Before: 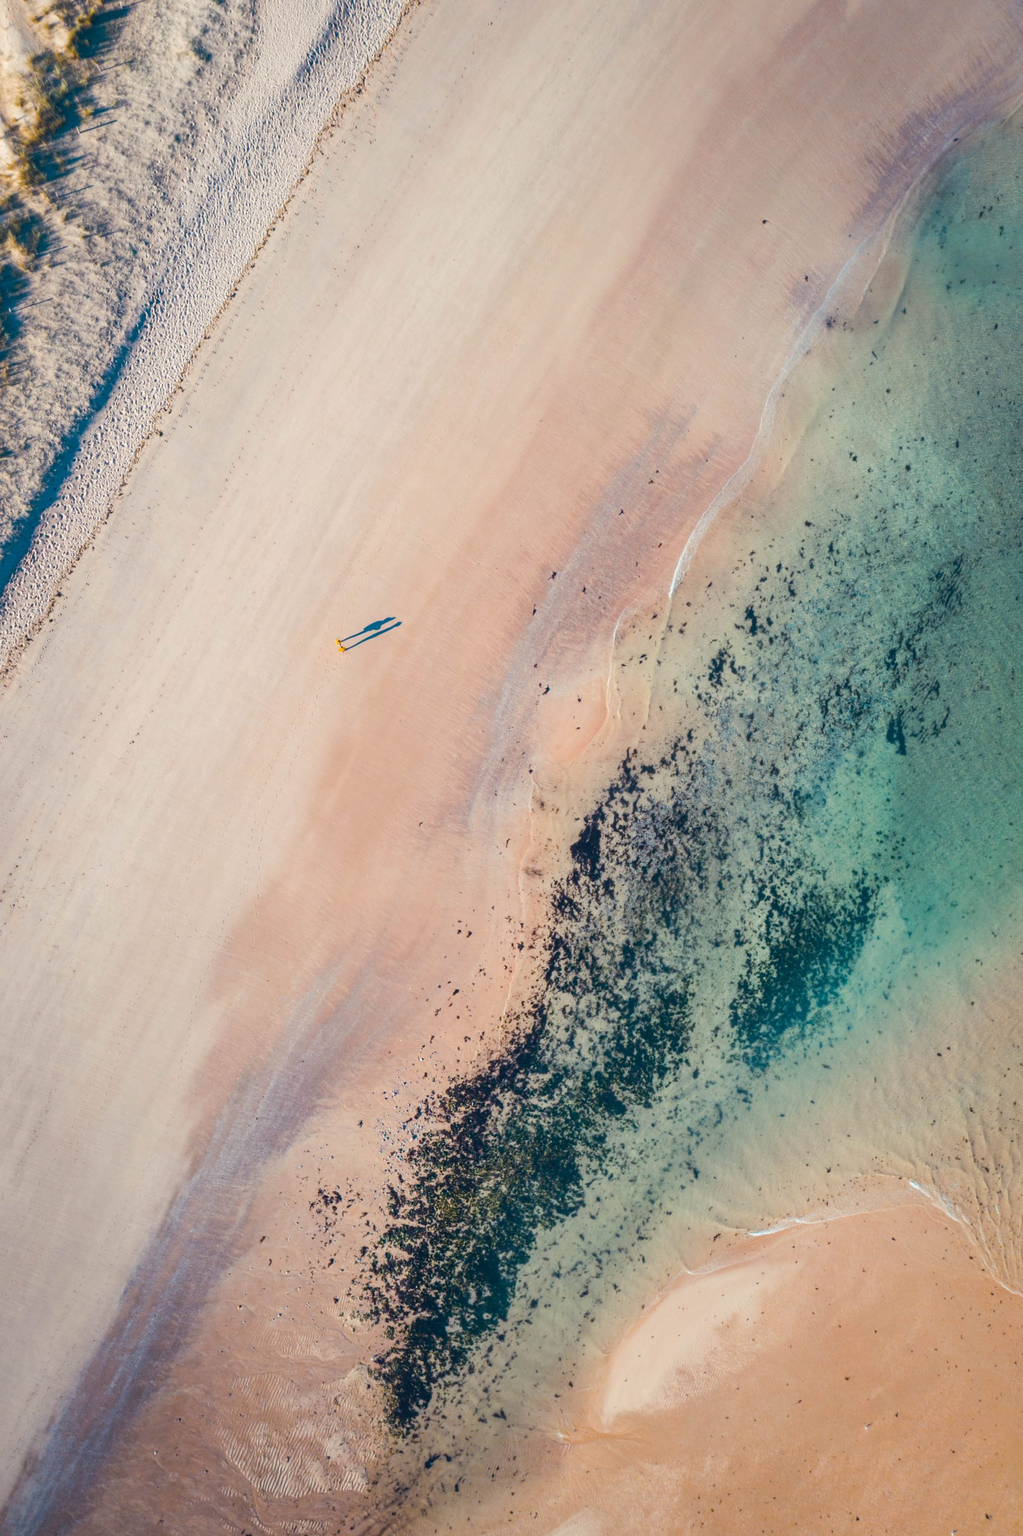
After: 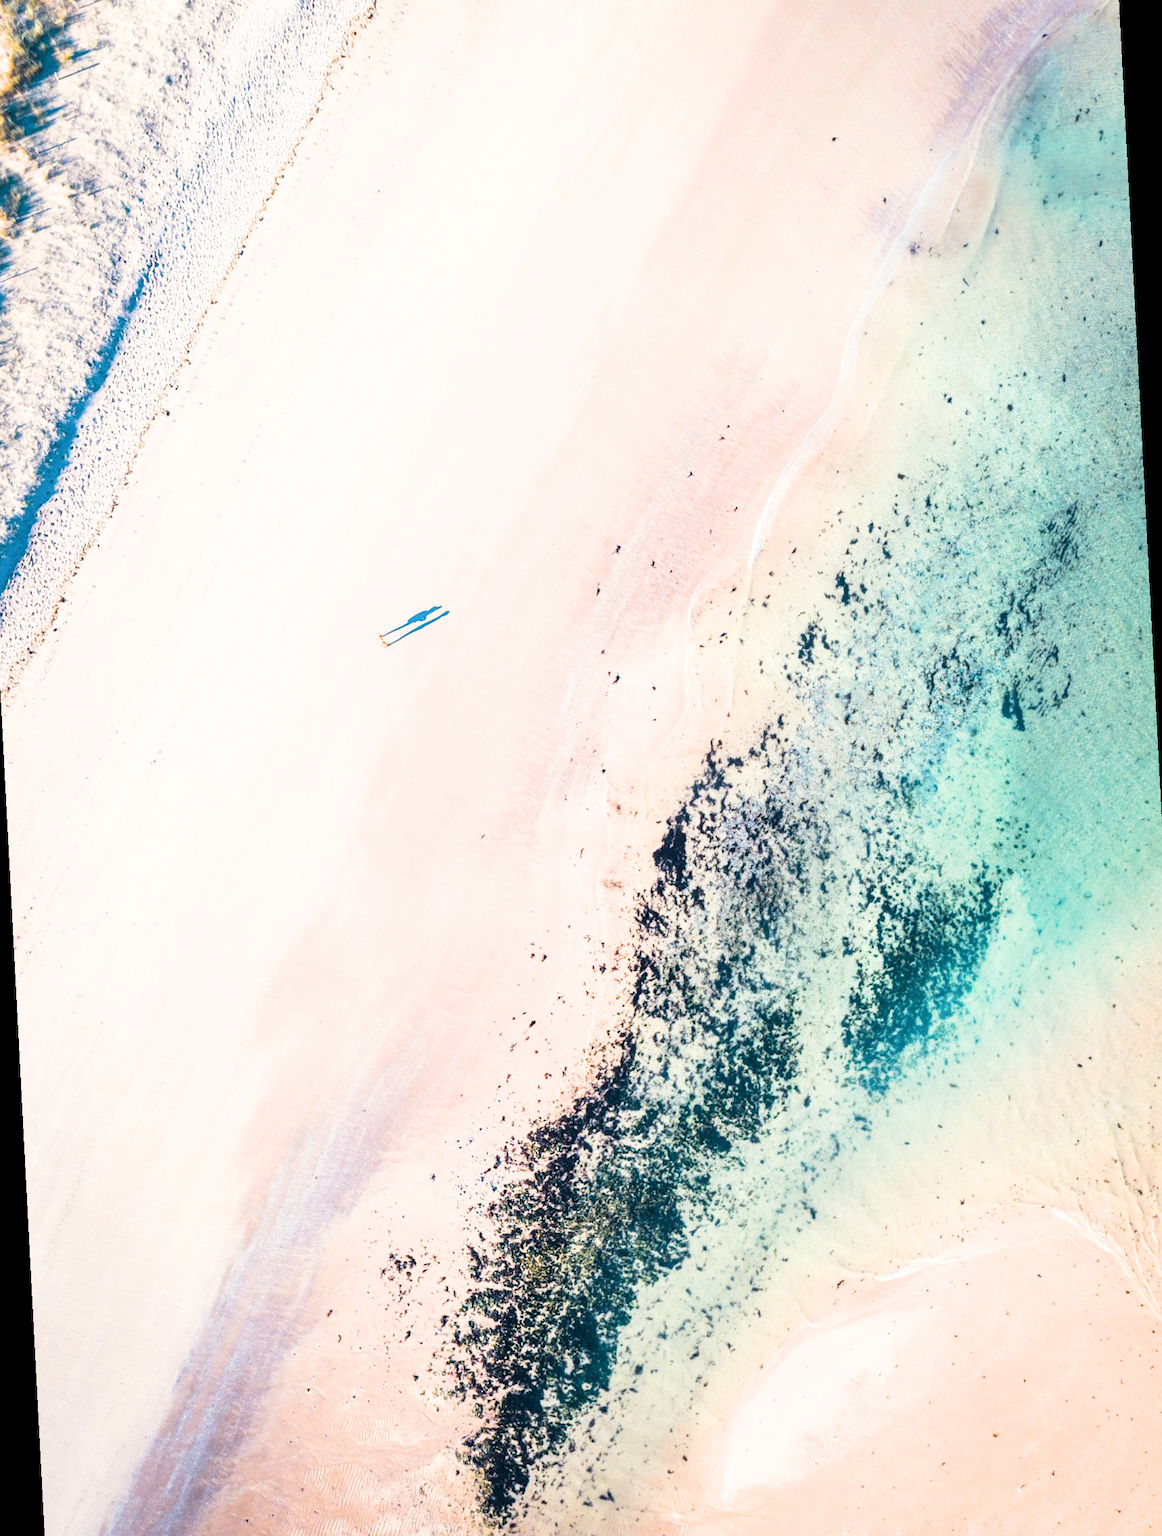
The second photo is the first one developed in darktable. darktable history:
filmic rgb: black relative exposure -5 EV, white relative exposure 3.5 EV, hardness 3.19, contrast 1.4, highlights saturation mix -30%
rotate and perspective: rotation -3°, crop left 0.031, crop right 0.968, crop top 0.07, crop bottom 0.93
tone equalizer: on, module defaults
exposure: black level correction 0, exposure 1.45 EV, compensate exposure bias true, compensate highlight preservation false
